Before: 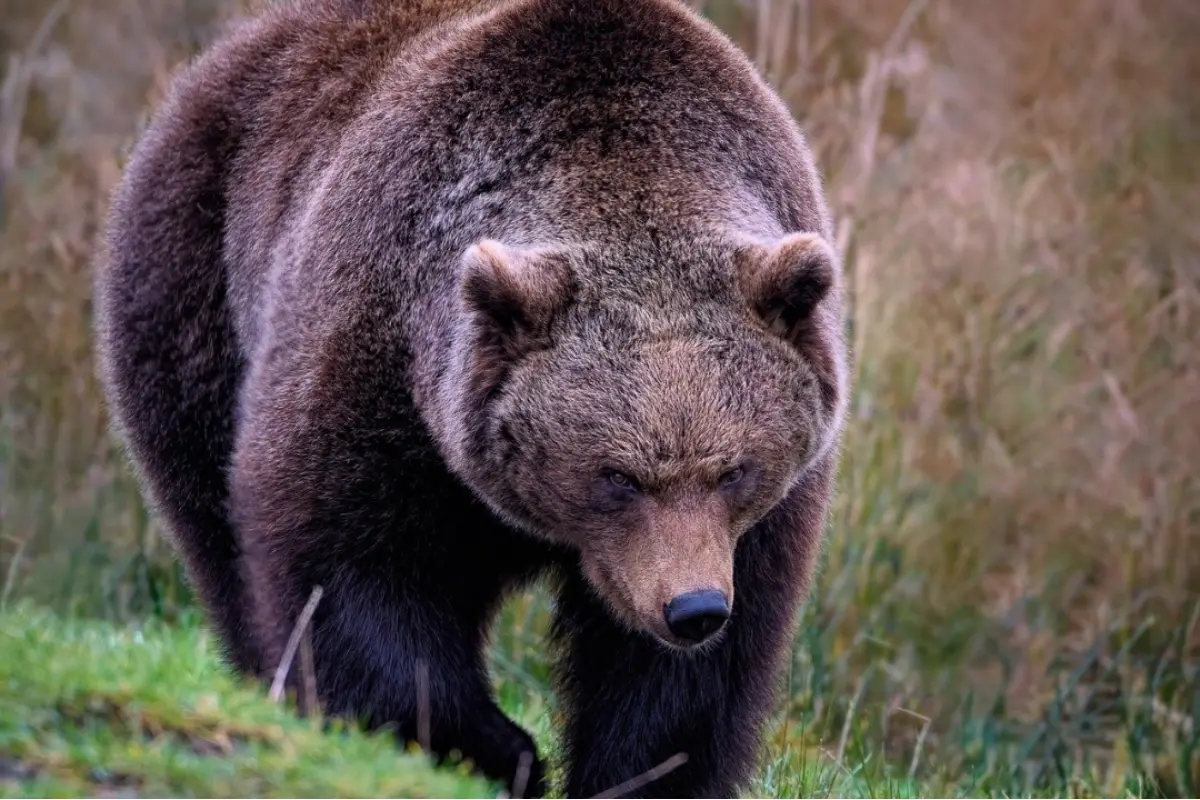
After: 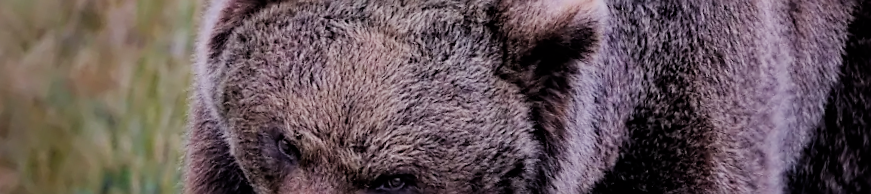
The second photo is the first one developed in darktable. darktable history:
crop and rotate: angle 16.12°, top 30.835%, bottom 35.653%
sharpen: on, module defaults
filmic rgb: black relative exposure -6.98 EV, white relative exposure 5.63 EV, hardness 2.86
